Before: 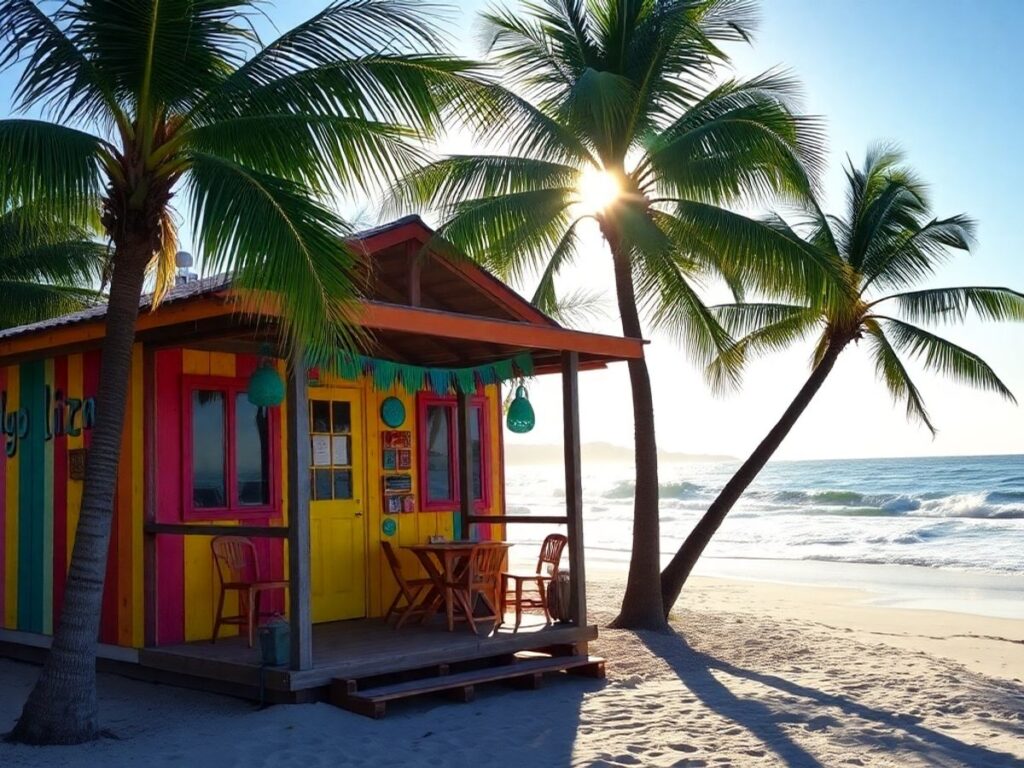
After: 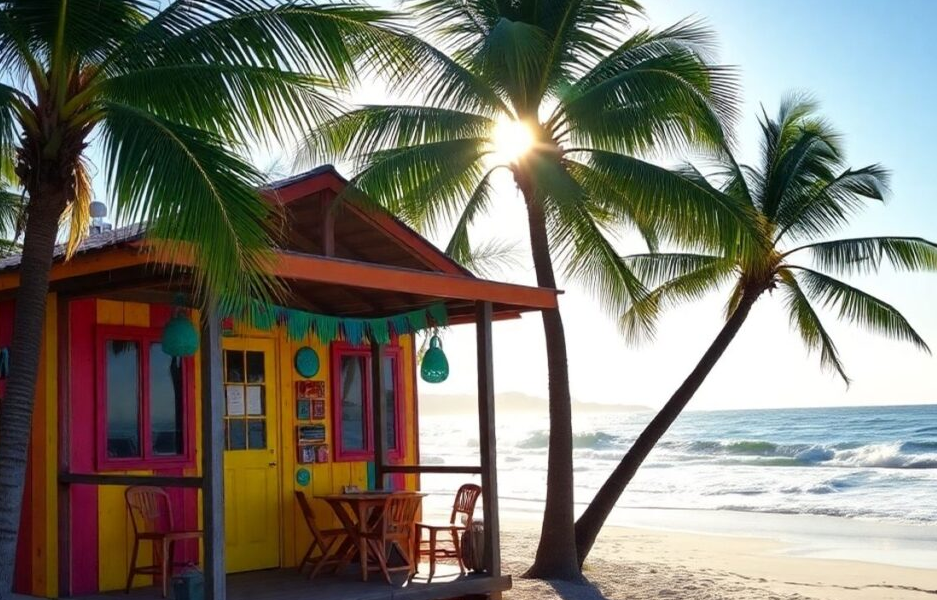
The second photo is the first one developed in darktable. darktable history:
crop: left 8.407%, top 6.597%, bottom 15.192%
